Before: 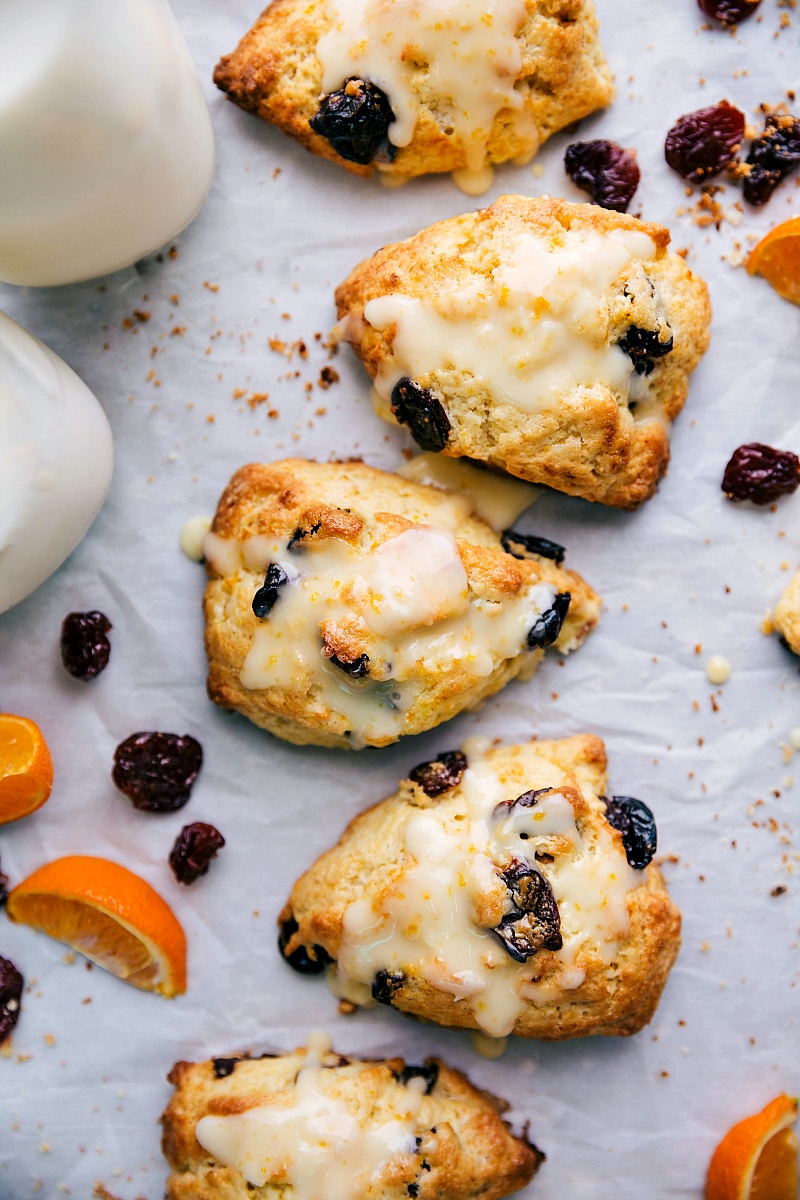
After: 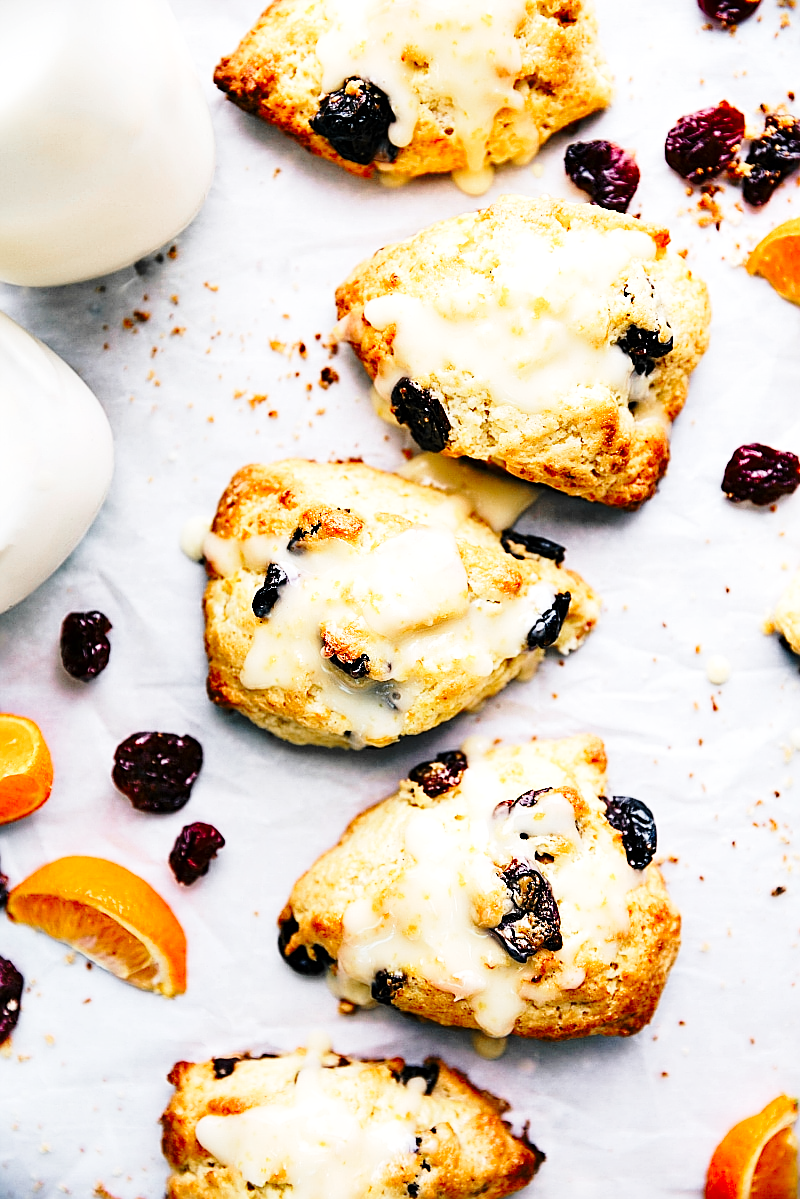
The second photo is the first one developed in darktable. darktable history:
tone equalizer: -8 EV -0.432 EV, -7 EV -0.419 EV, -6 EV -0.354 EV, -5 EV -0.23 EV, -3 EV 0.188 EV, -2 EV 0.333 EV, -1 EV 0.364 EV, +0 EV 0.41 EV, edges refinement/feathering 500, mask exposure compensation -1.57 EV, preserve details no
sharpen: on, module defaults
base curve: curves: ch0 [(0, 0) (0.028, 0.03) (0.121, 0.232) (0.46, 0.748) (0.859, 0.968) (1, 1)], preserve colors none
color zones: curves: ch1 [(0, 0.679) (0.143, 0.647) (0.286, 0.261) (0.378, -0.011) (0.571, 0.396) (0.714, 0.399) (0.857, 0.406) (1, 0.679)]
crop: bottom 0.06%
